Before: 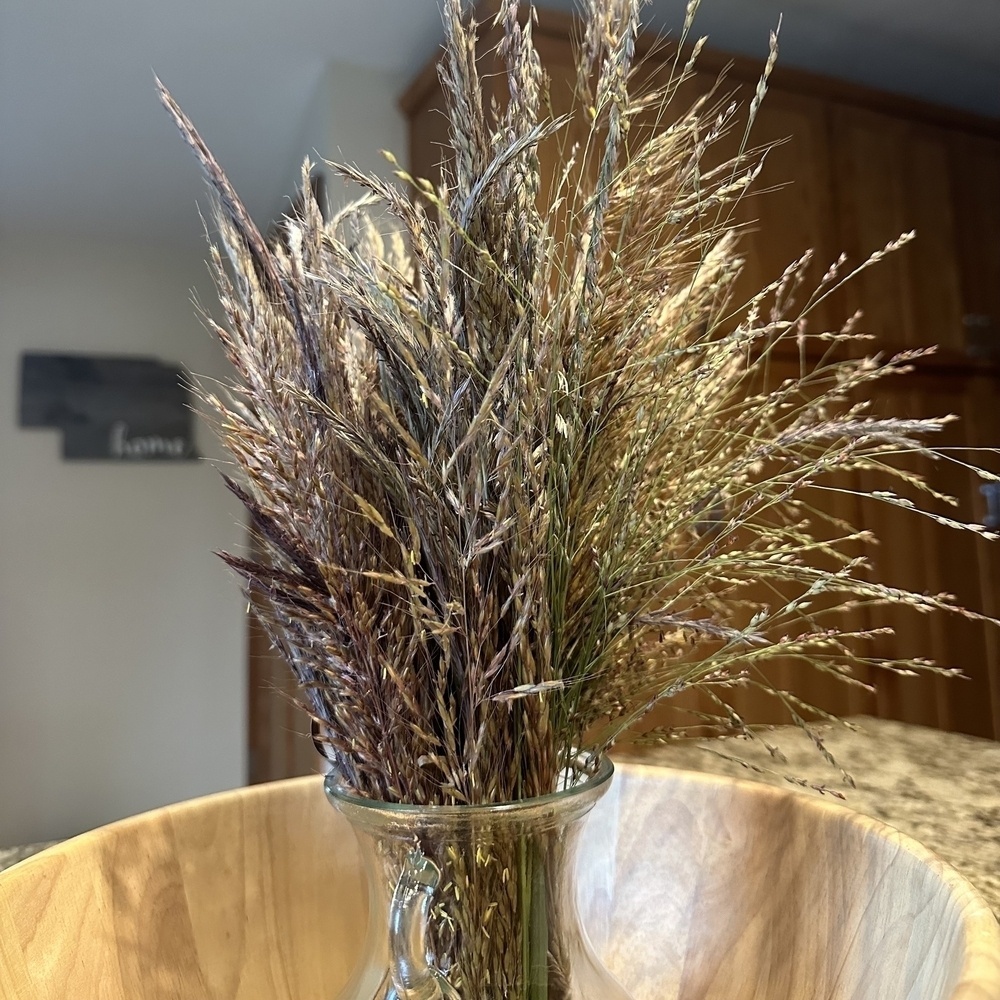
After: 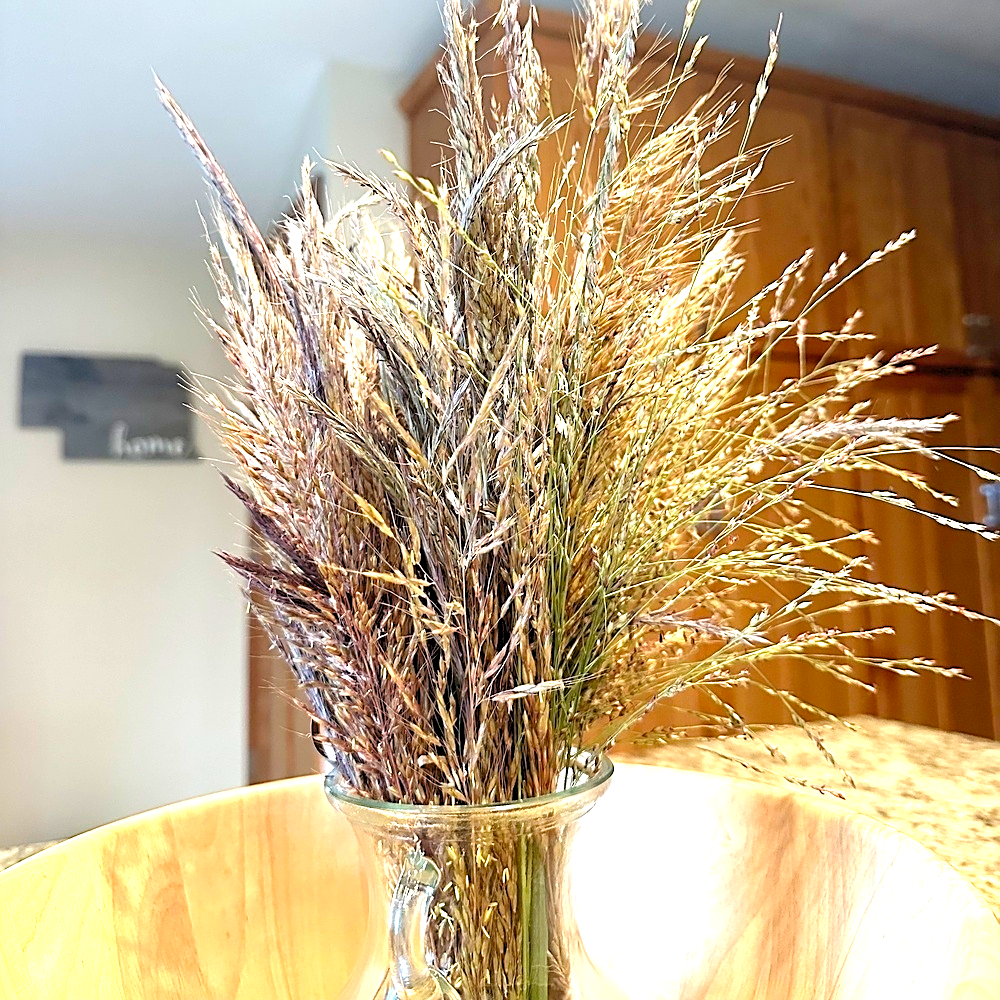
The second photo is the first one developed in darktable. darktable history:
sharpen: on, module defaults
levels: black 3.83%, white 90.64%, levels [0.044, 0.416, 0.908]
exposure: black level correction 0, exposure 1 EV, compensate exposure bias true, compensate highlight preservation false
